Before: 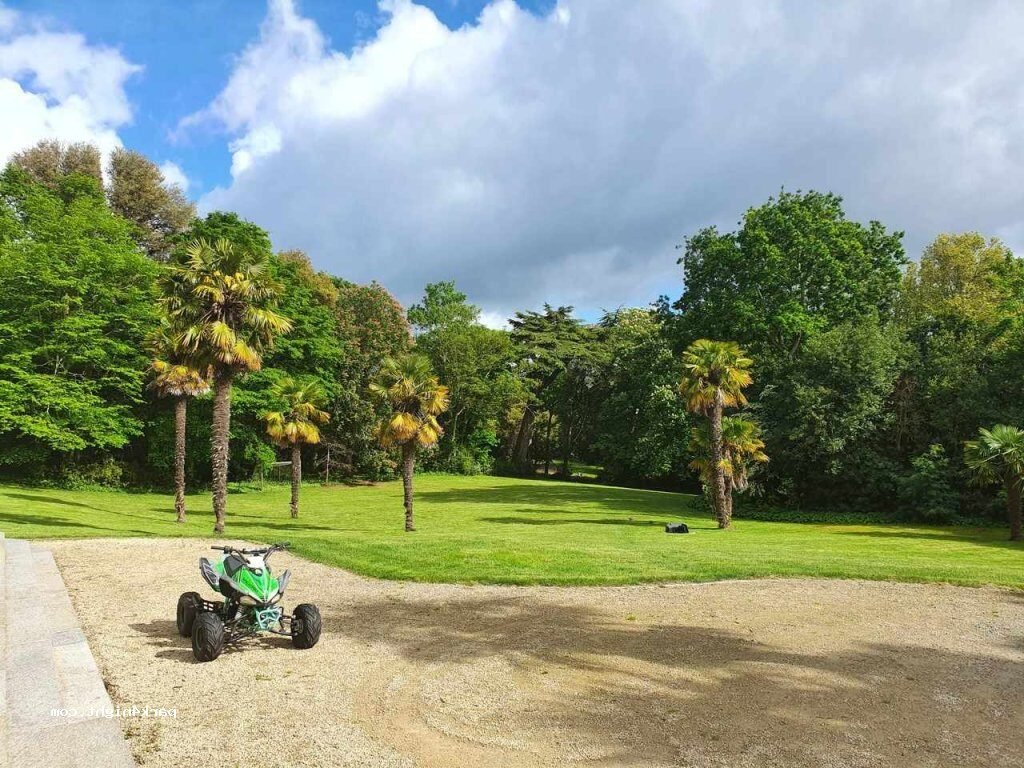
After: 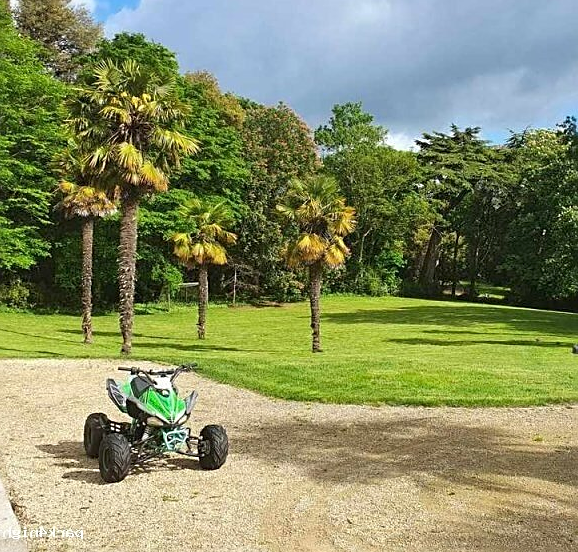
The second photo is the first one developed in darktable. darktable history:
crop: left 9.09%, top 23.403%, right 34.462%, bottom 4.67%
sharpen: on, module defaults
